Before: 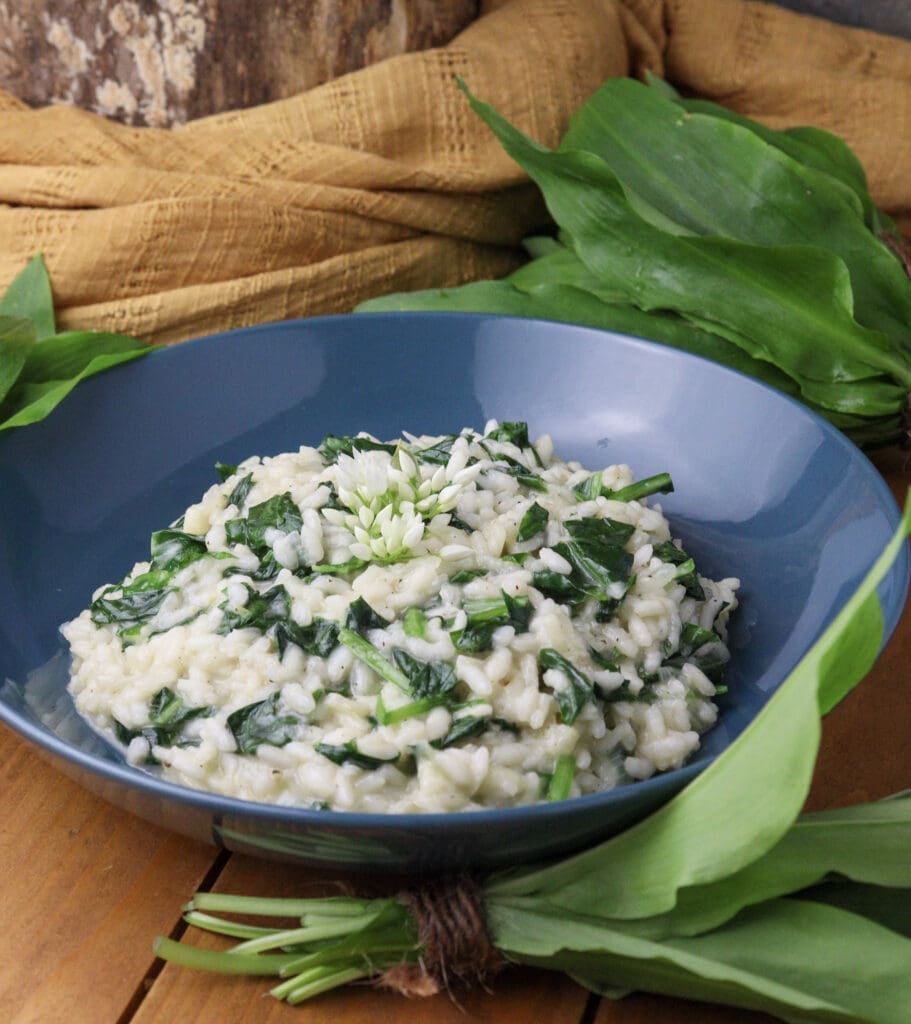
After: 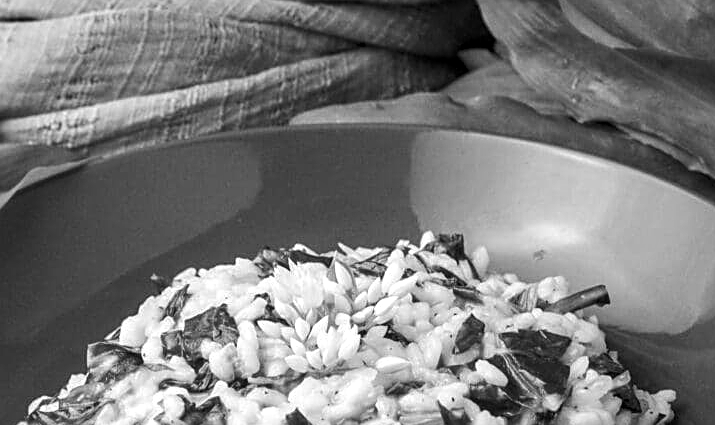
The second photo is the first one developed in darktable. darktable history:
crop: left 7.036%, top 18.398%, right 14.379%, bottom 40.043%
white balance: red 0.983, blue 1.036
local contrast: on, module defaults
monochrome: on, module defaults
tone equalizer: -8 EV -0.417 EV, -7 EV -0.389 EV, -6 EV -0.333 EV, -5 EV -0.222 EV, -3 EV 0.222 EV, -2 EV 0.333 EV, -1 EV 0.389 EV, +0 EV 0.417 EV, edges refinement/feathering 500, mask exposure compensation -1.57 EV, preserve details no
sharpen: on, module defaults
contrast brightness saturation: contrast -0.02, brightness -0.01, saturation 0.03
color balance: output saturation 110%
